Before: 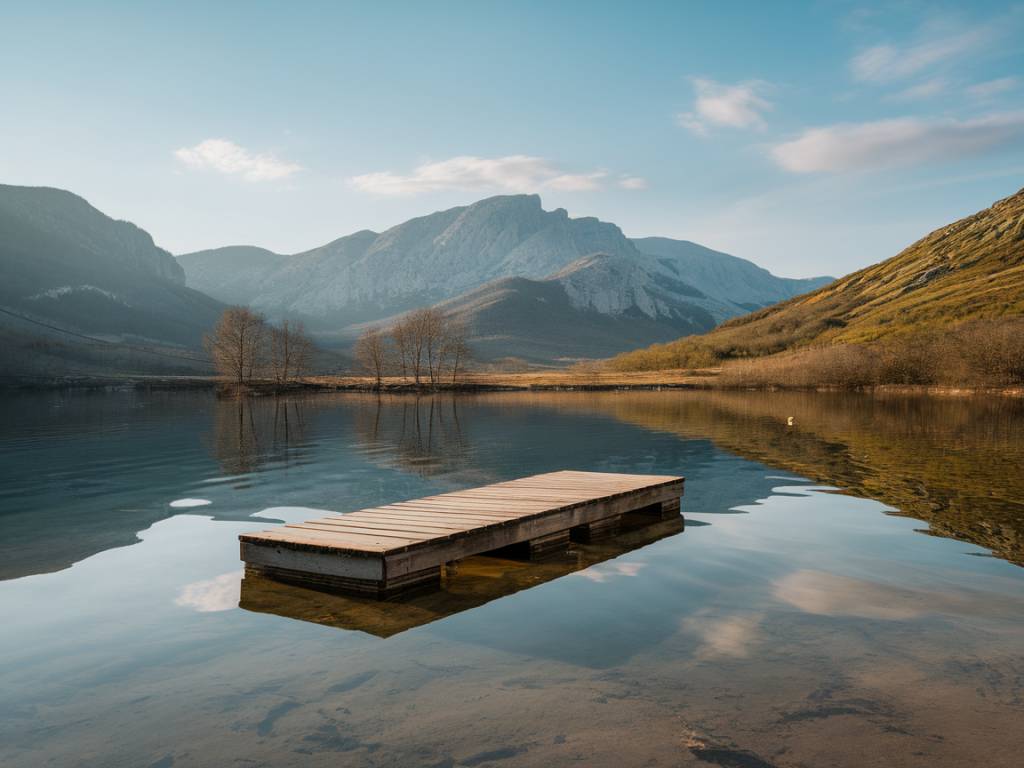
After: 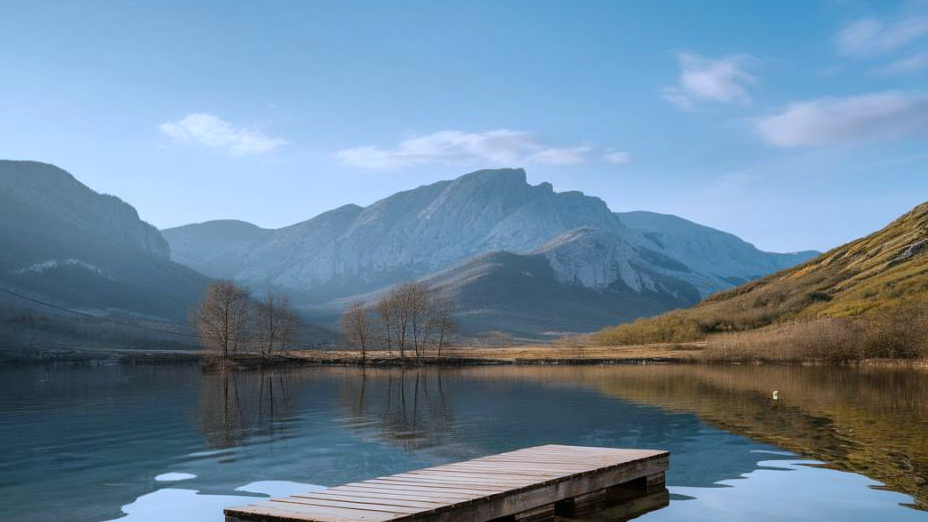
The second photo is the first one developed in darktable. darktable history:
crop: left 1.509%, top 3.452%, right 7.696%, bottom 28.452%
color correction: highlights a* -0.772, highlights b* -8.92
shadows and highlights: highlights color adjustment 0%, low approximation 0.01, soften with gaussian
white balance: red 0.931, blue 1.11
